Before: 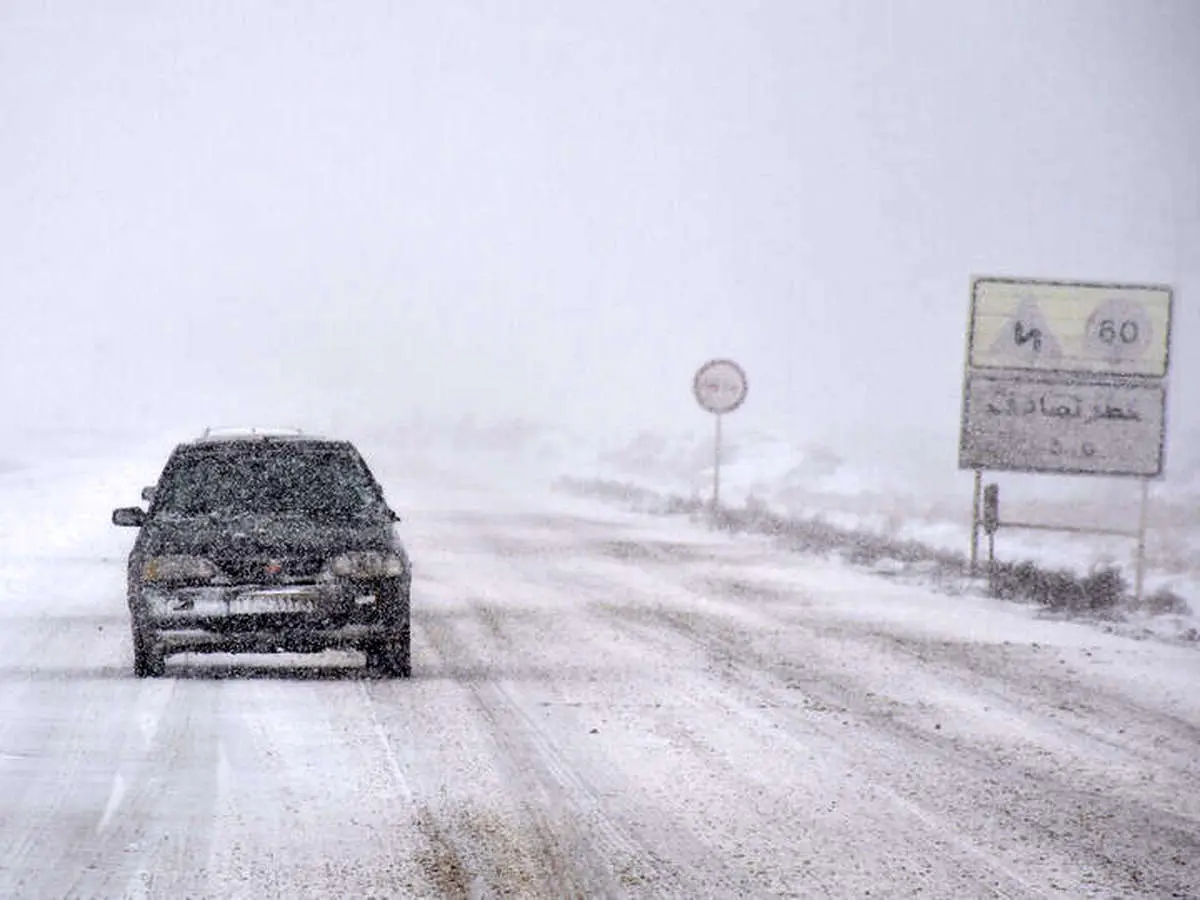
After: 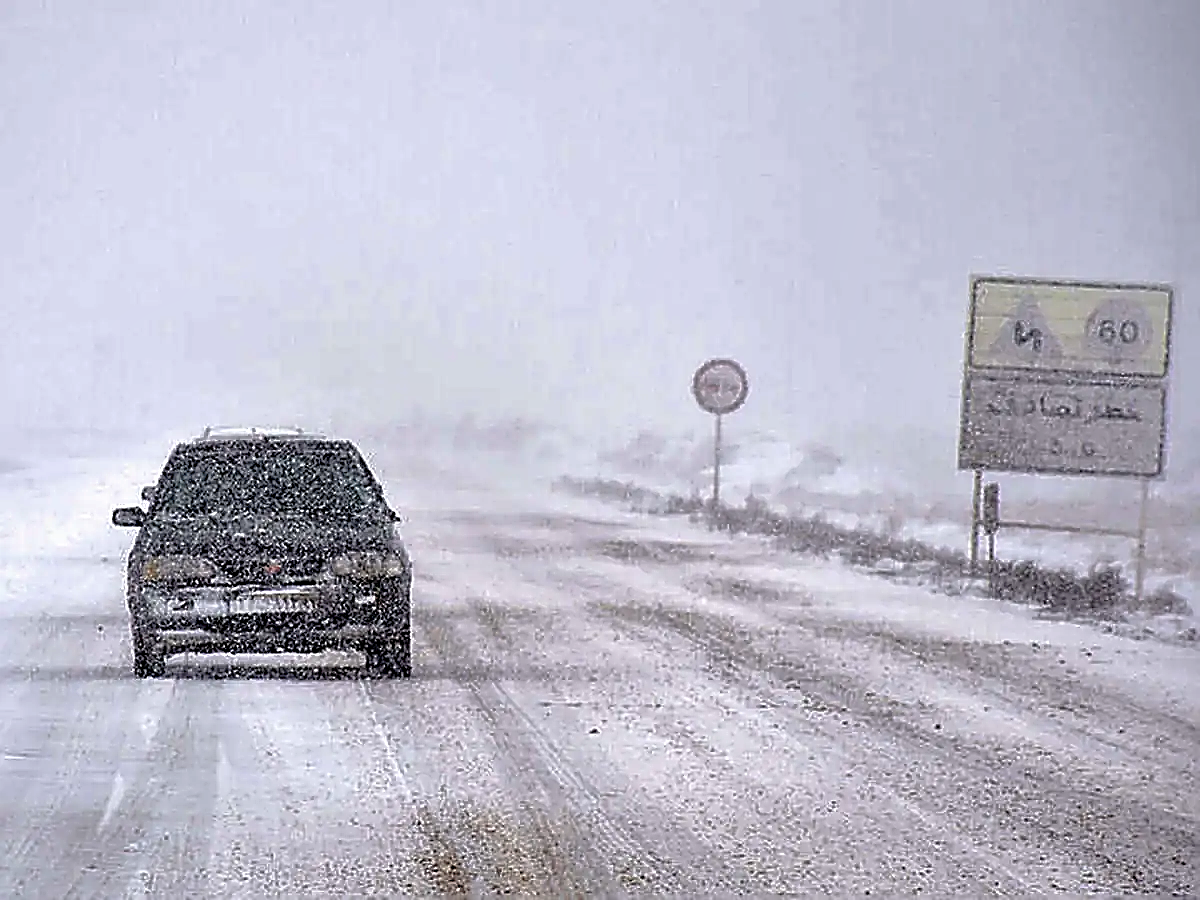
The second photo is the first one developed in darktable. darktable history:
tone curve: curves: ch0 [(0, 0) (0.003, 0.026) (0.011, 0.024) (0.025, 0.022) (0.044, 0.031) (0.069, 0.067) (0.1, 0.094) (0.136, 0.102) (0.177, 0.14) (0.224, 0.189) (0.277, 0.238) (0.335, 0.325) (0.399, 0.379) (0.468, 0.453) (0.543, 0.528) (0.623, 0.609) (0.709, 0.695) (0.801, 0.793) (0.898, 0.898) (1, 1)], preserve colors none
shadows and highlights: on, module defaults
sharpen: amount 1.996
